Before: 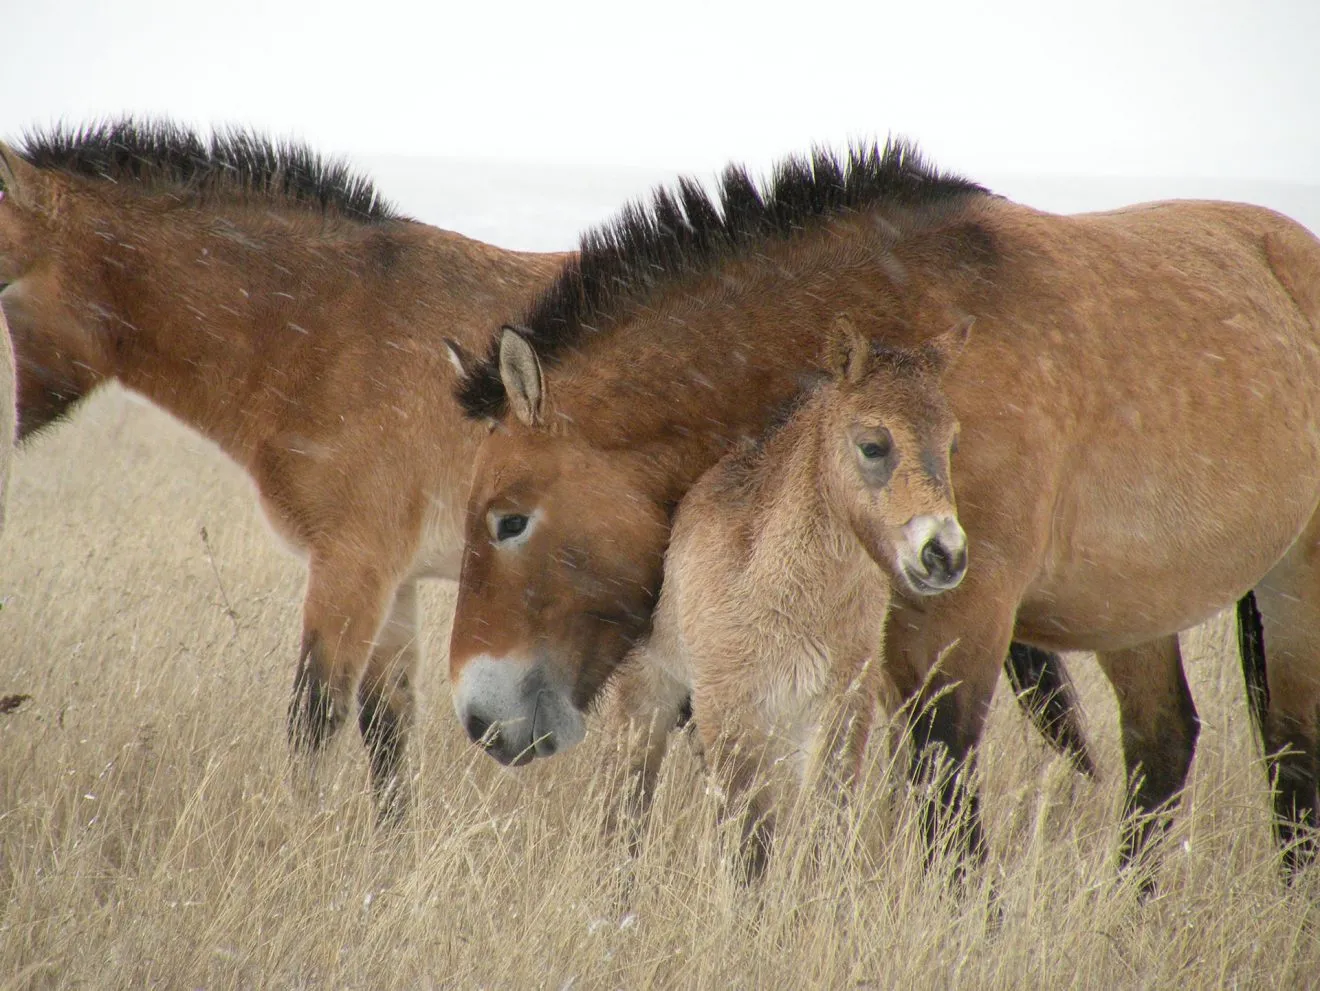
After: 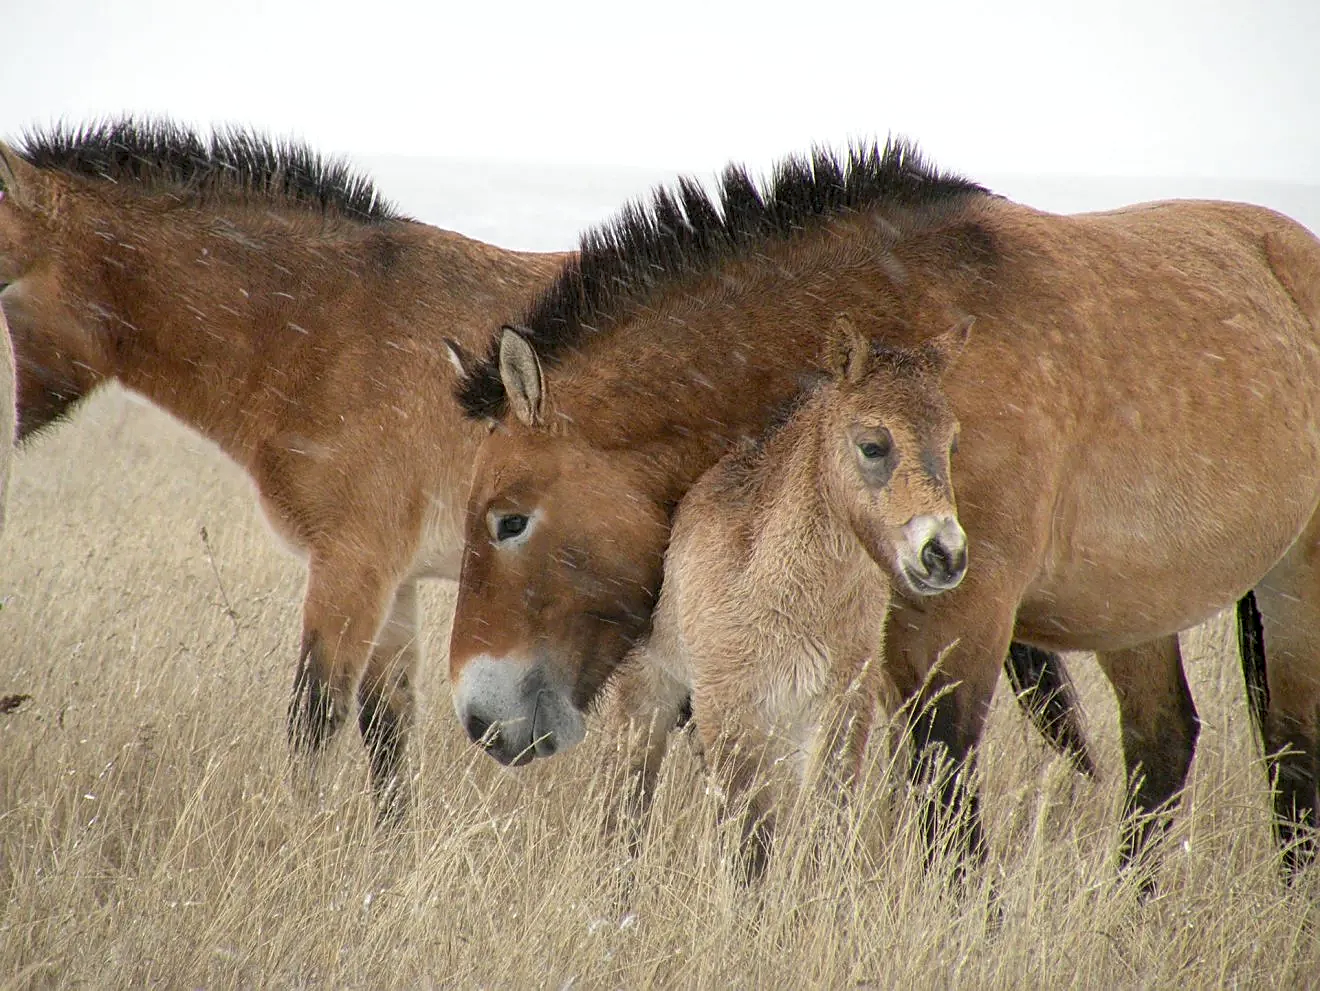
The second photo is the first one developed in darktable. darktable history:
sharpen: on, module defaults
haze removal: compatibility mode true, adaptive false
local contrast: highlights 102%, shadows 101%, detail 119%, midtone range 0.2
